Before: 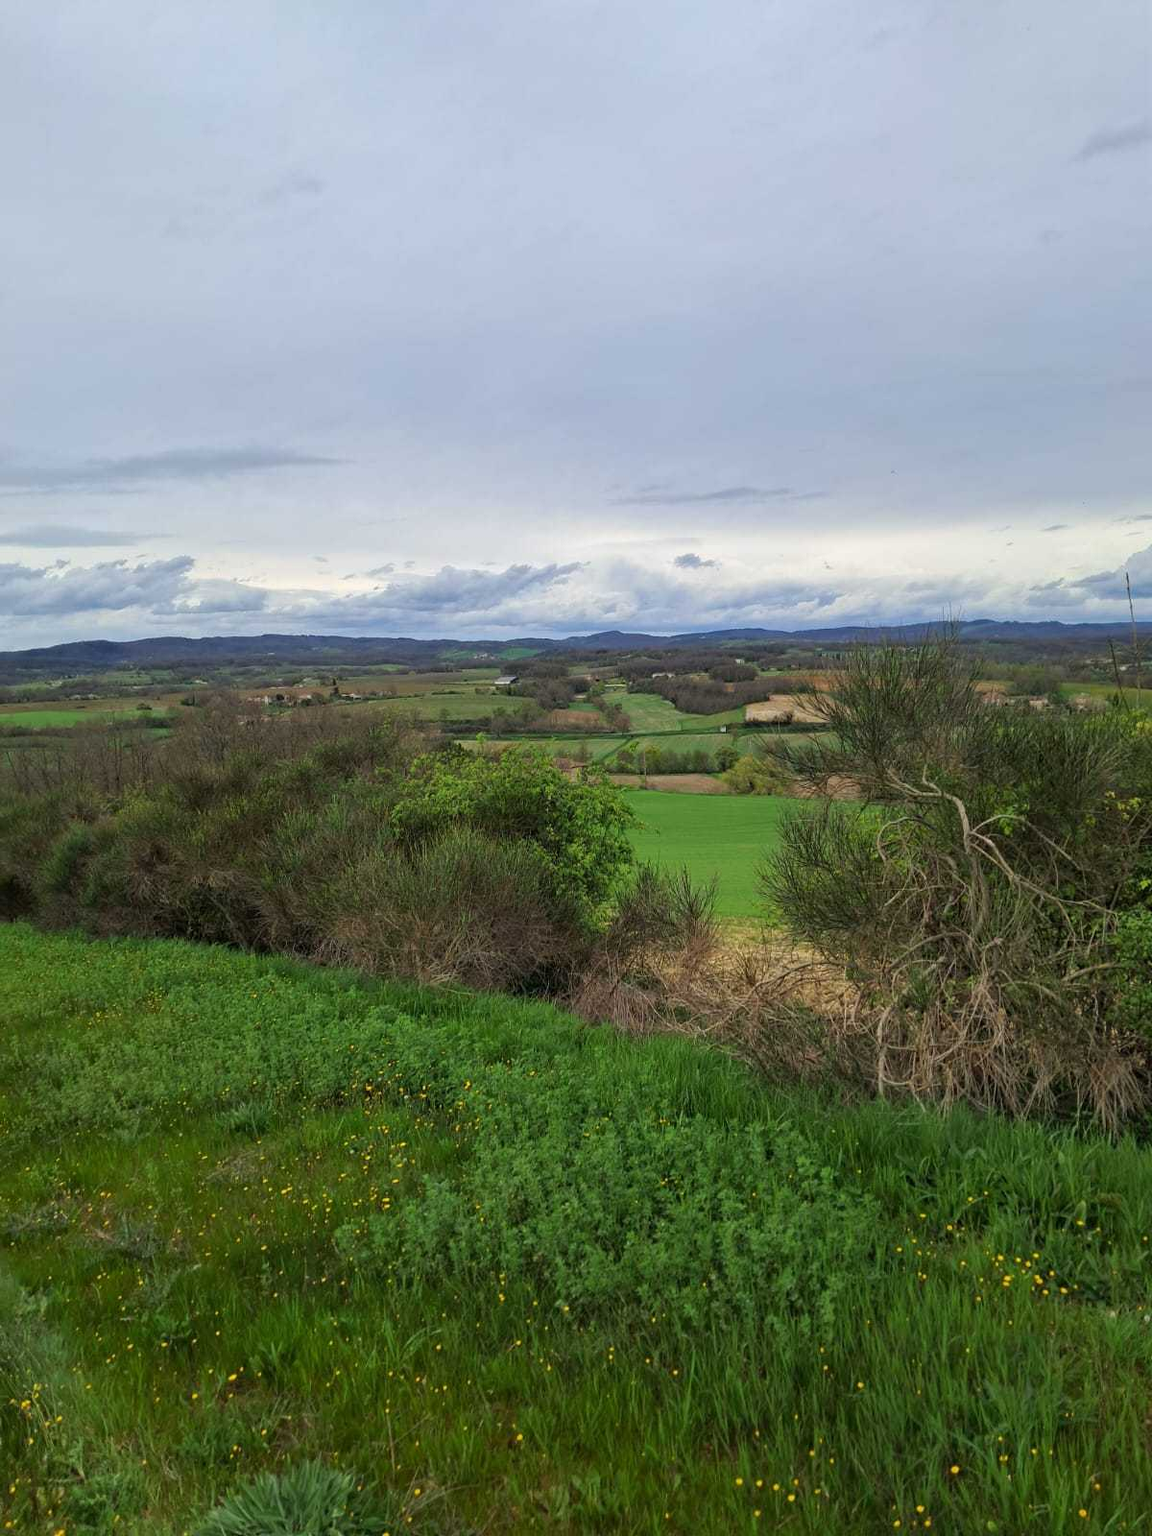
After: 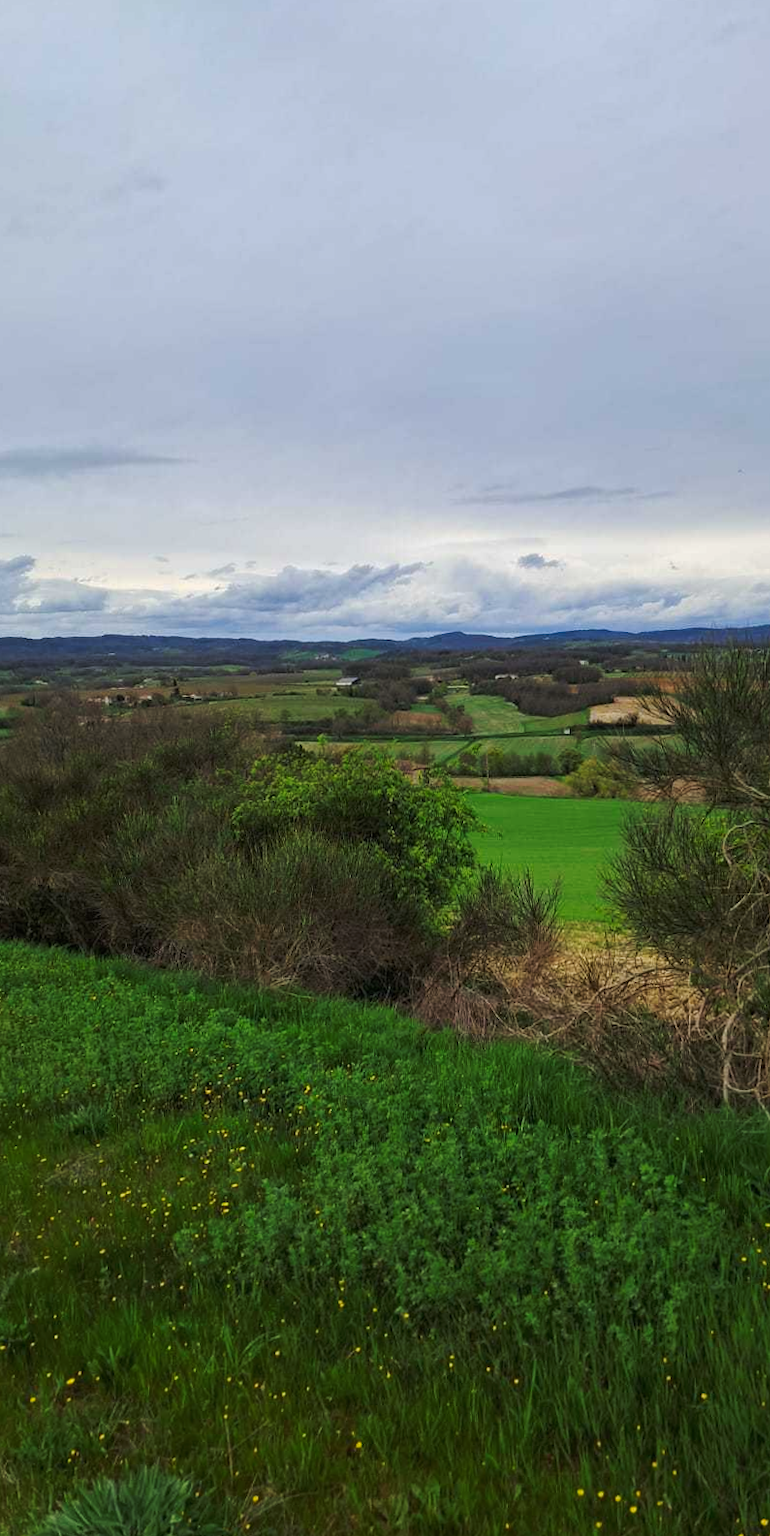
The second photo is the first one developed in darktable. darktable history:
crop and rotate: left 13.537%, right 19.796%
tone curve: curves: ch0 [(0, 0) (0.003, 0.006) (0.011, 0.01) (0.025, 0.017) (0.044, 0.029) (0.069, 0.043) (0.1, 0.064) (0.136, 0.091) (0.177, 0.128) (0.224, 0.162) (0.277, 0.206) (0.335, 0.258) (0.399, 0.324) (0.468, 0.404) (0.543, 0.499) (0.623, 0.595) (0.709, 0.693) (0.801, 0.786) (0.898, 0.883) (1, 1)], preserve colors none
rotate and perspective: rotation 0.192°, lens shift (horizontal) -0.015, crop left 0.005, crop right 0.996, crop top 0.006, crop bottom 0.99
